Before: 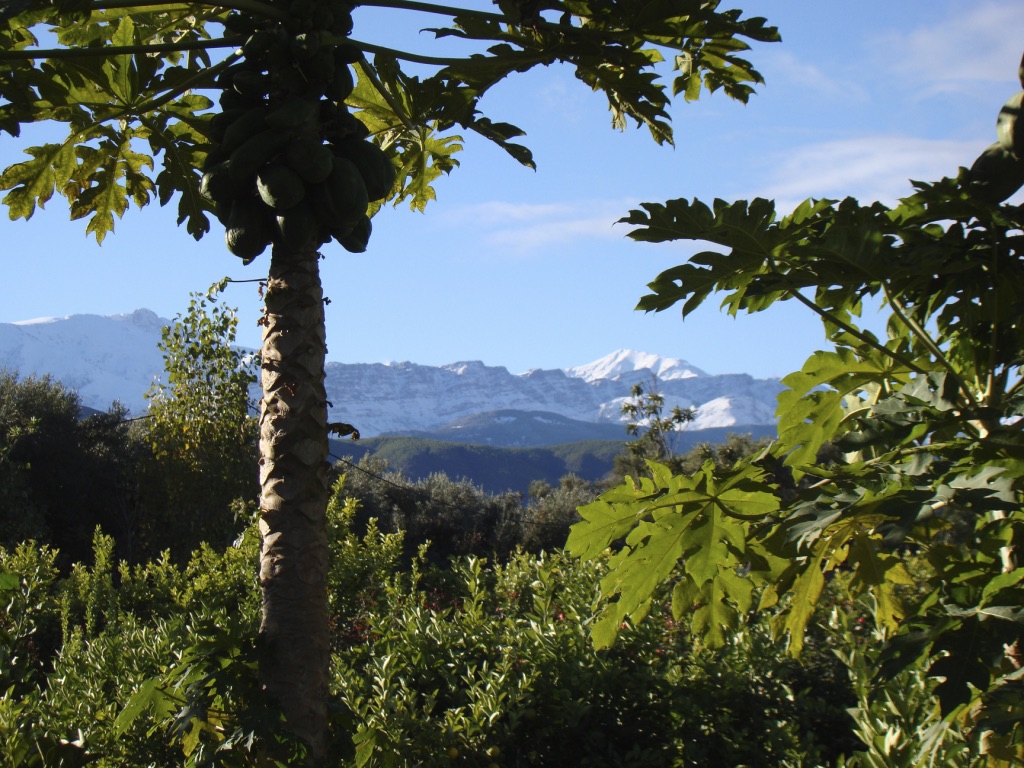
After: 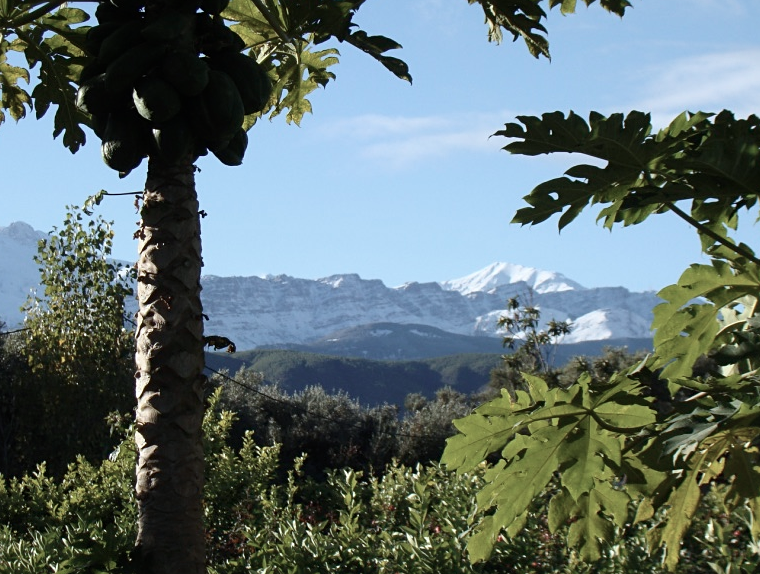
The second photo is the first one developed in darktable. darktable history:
crop and rotate: left 12.149%, top 11.417%, right 13.564%, bottom 13.832%
sharpen: amount 0.214
color calibration: gray › normalize channels true, illuminant as shot in camera, x 0.359, y 0.363, temperature 4549.53 K, gamut compression 0.027
contrast brightness saturation: contrast 0.102, saturation -0.378
